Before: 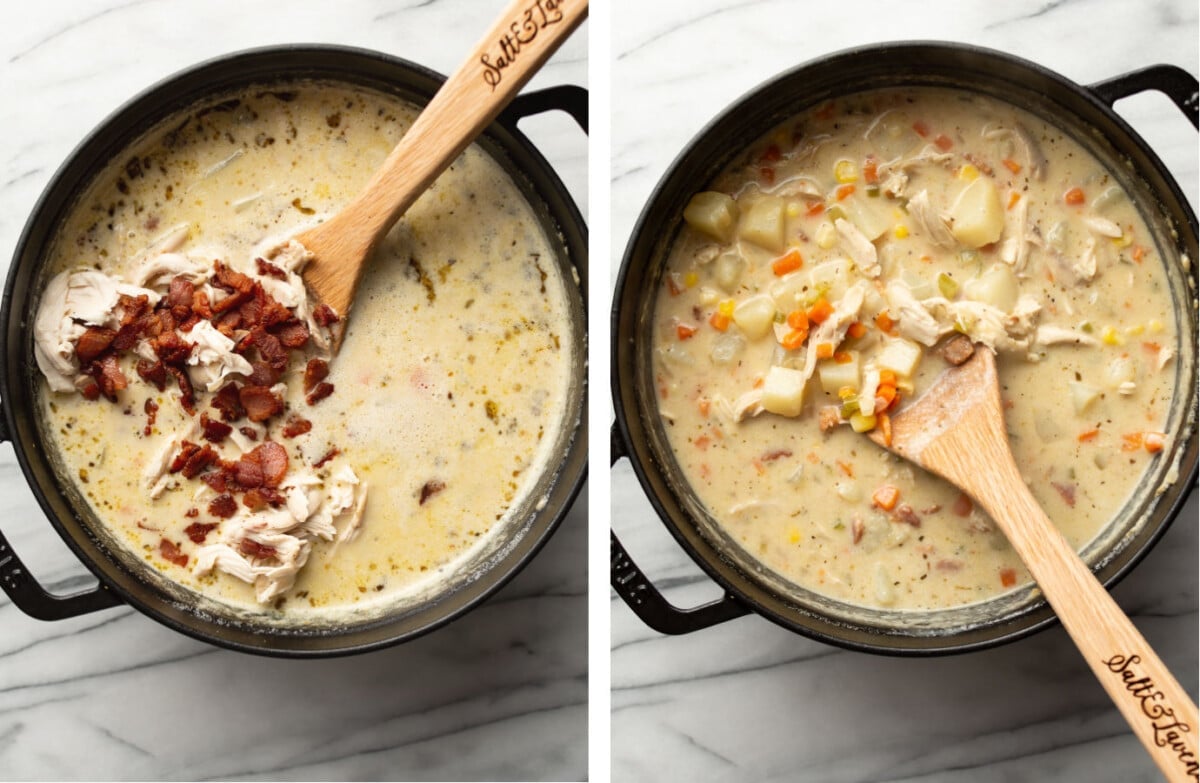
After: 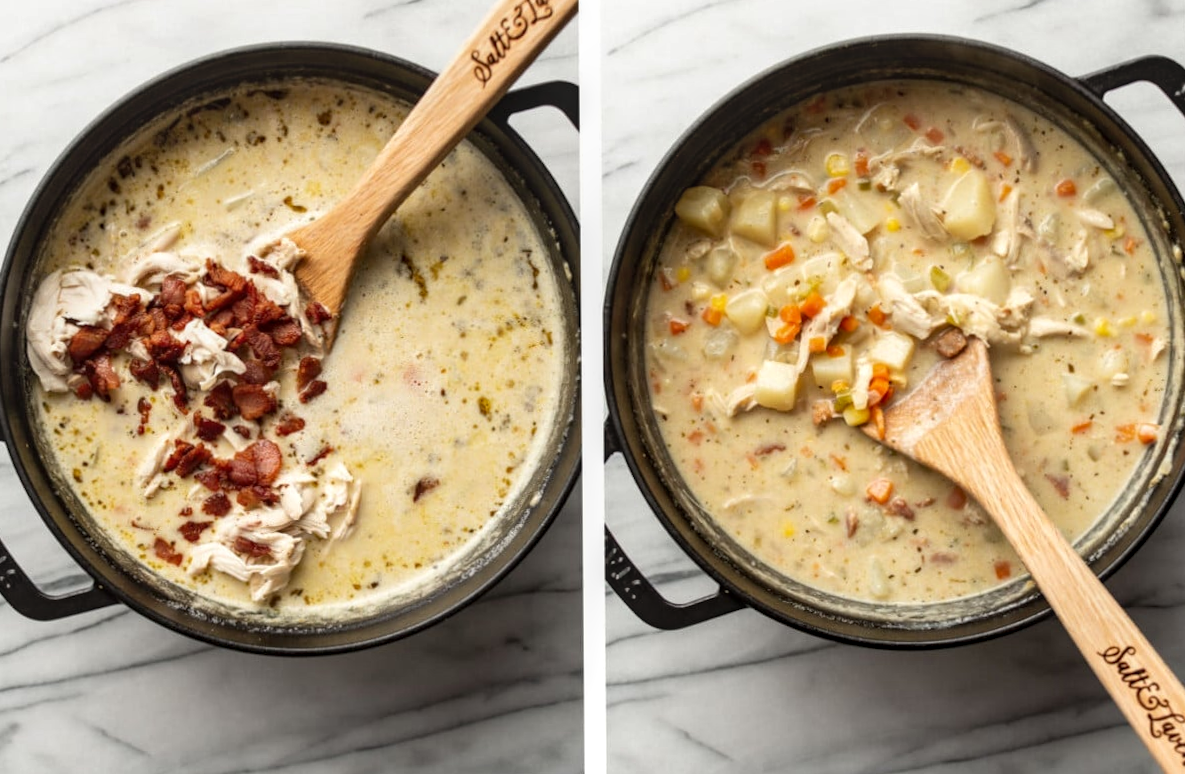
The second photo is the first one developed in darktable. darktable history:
local contrast: on, module defaults
rotate and perspective: rotation -0.45°, automatic cropping original format, crop left 0.008, crop right 0.992, crop top 0.012, crop bottom 0.988
